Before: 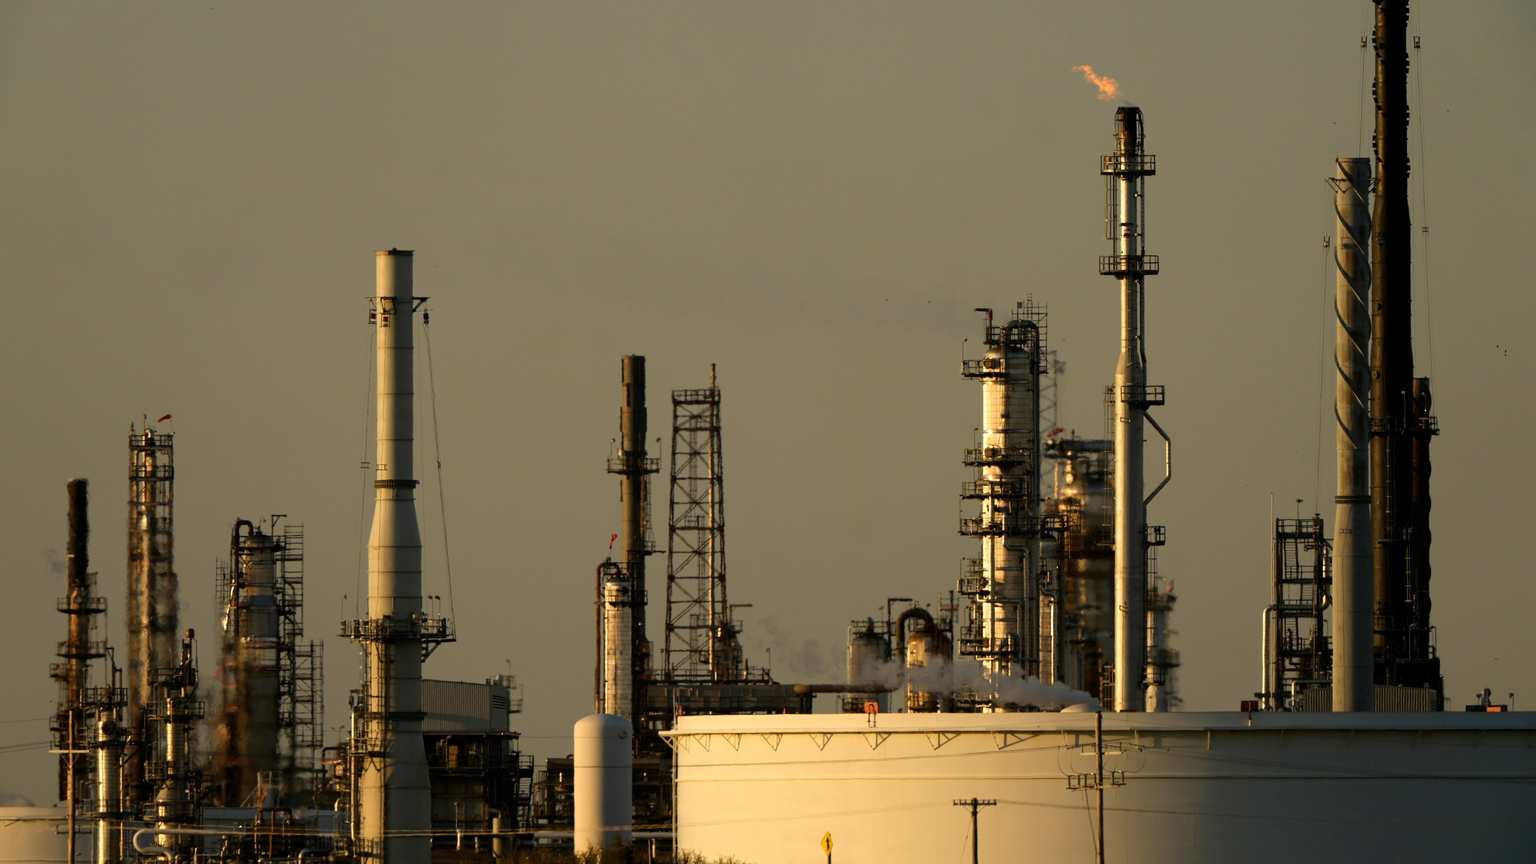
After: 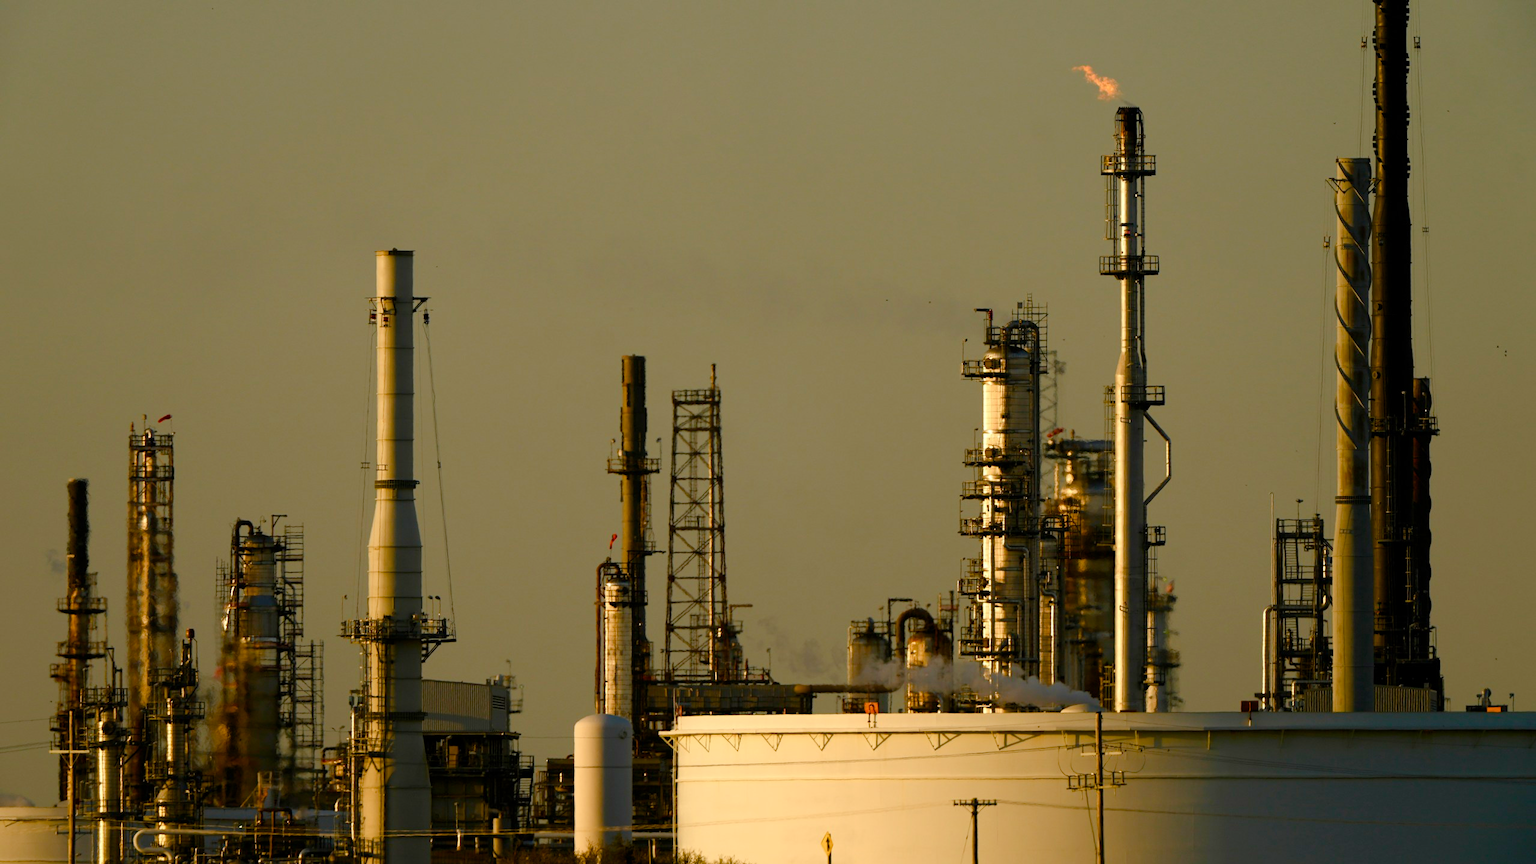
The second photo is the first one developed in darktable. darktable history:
color balance rgb: linear chroma grading › global chroma 20.228%, perceptual saturation grading › global saturation 20%, perceptual saturation grading › highlights -50.198%, perceptual saturation grading › shadows 30.259%, perceptual brilliance grading › global brilliance 2.805%, perceptual brilliance grading › highlights -3.109%, perceptual brilliance grading › shadows 3%, global vibrance 20%
